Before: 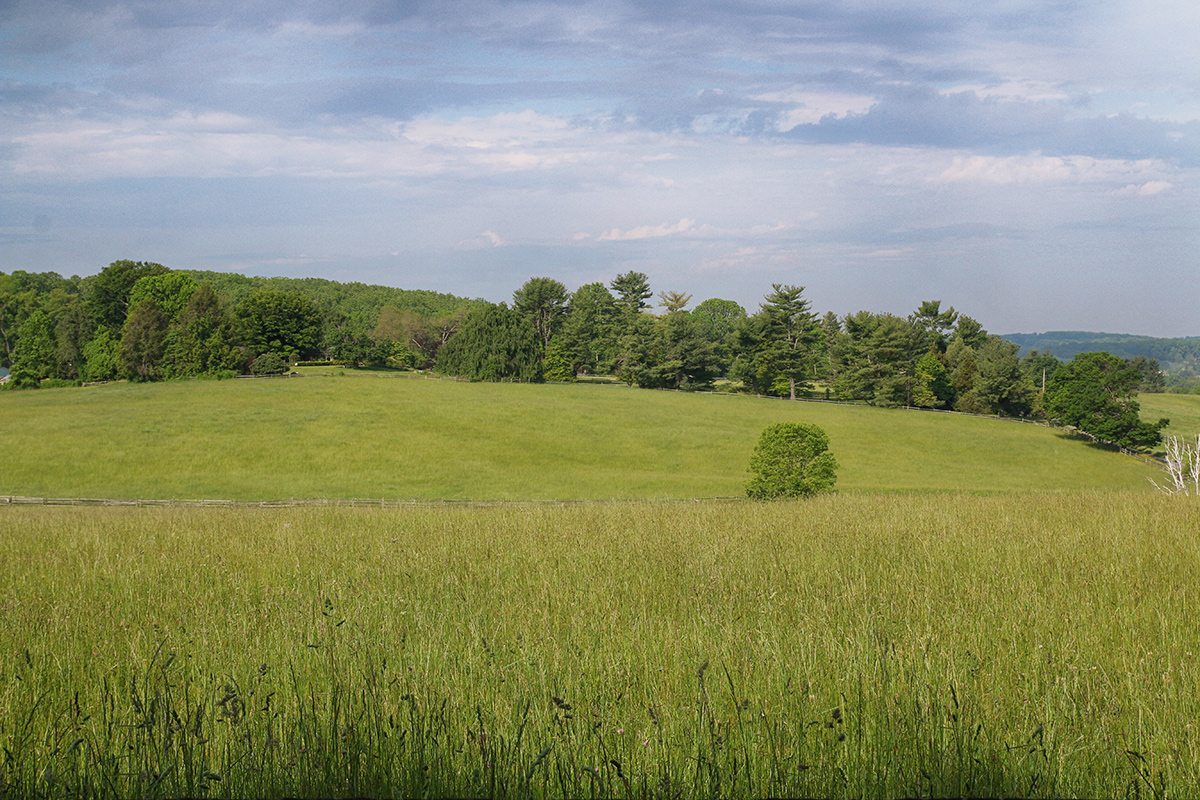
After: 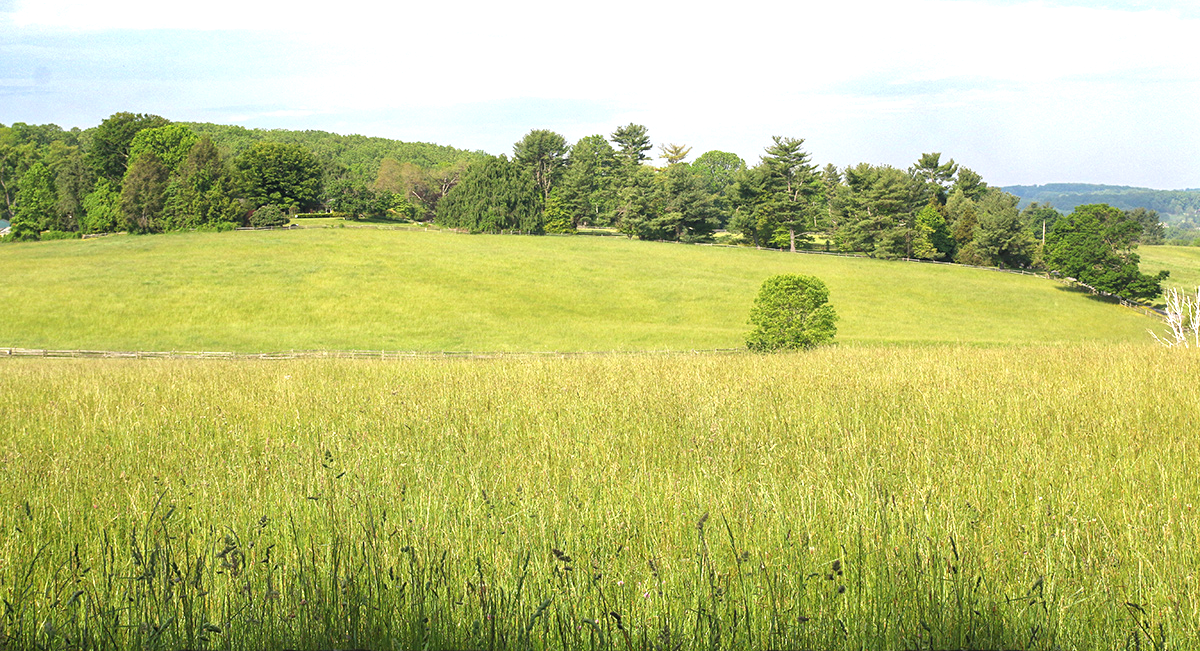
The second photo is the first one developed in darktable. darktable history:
exposure: black level correction 0, exposure 1.2 EV, compensate highlight preservation false
crop and rotate: top 18.507%
